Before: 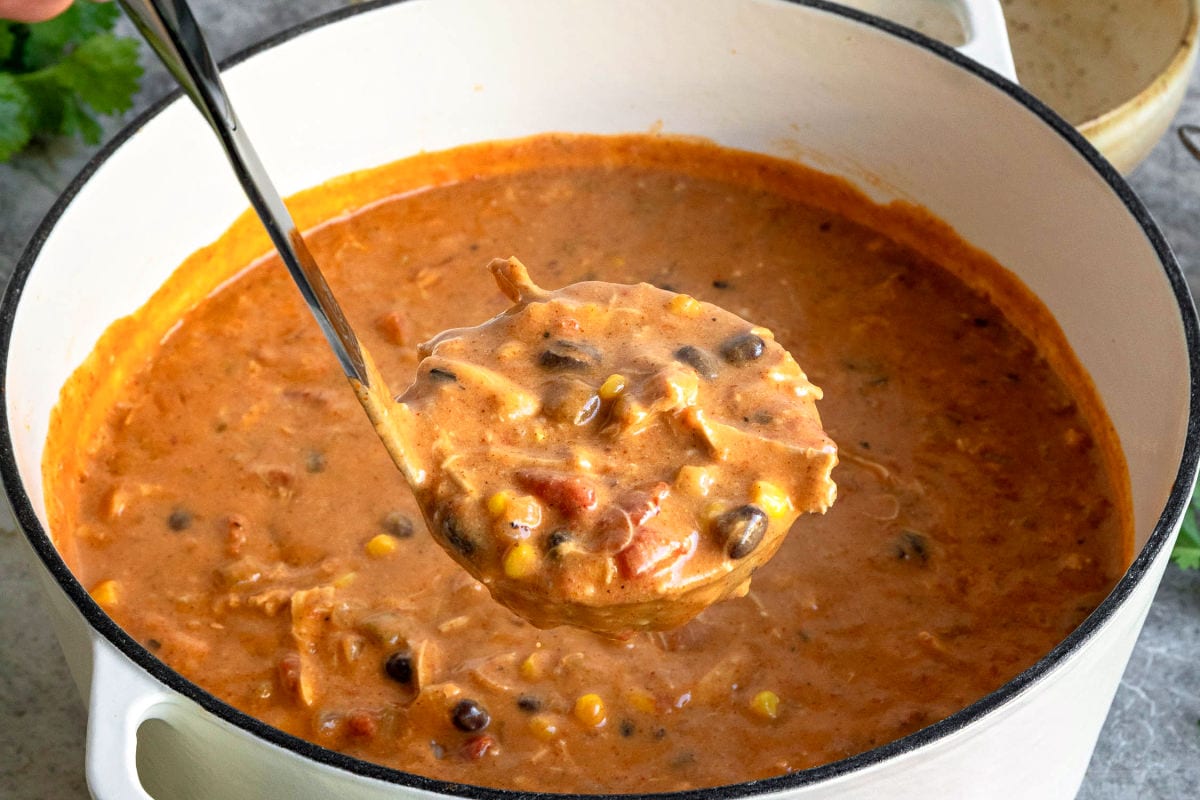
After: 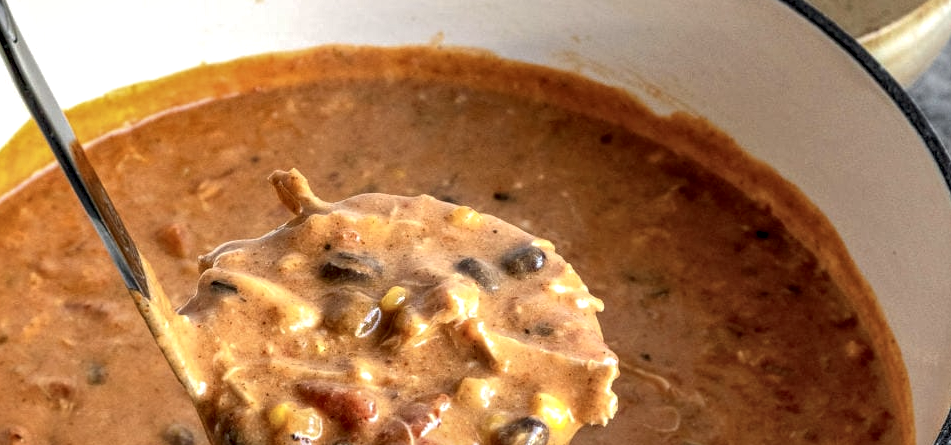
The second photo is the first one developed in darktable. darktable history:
shadows and highlights: on, module defaults
local contrast: detail 160%
crop: left 18.271%, top 11.07%, right 2.451%, bottom 33.267%
color correction: highlights b* 0.059, saturation 0.809
